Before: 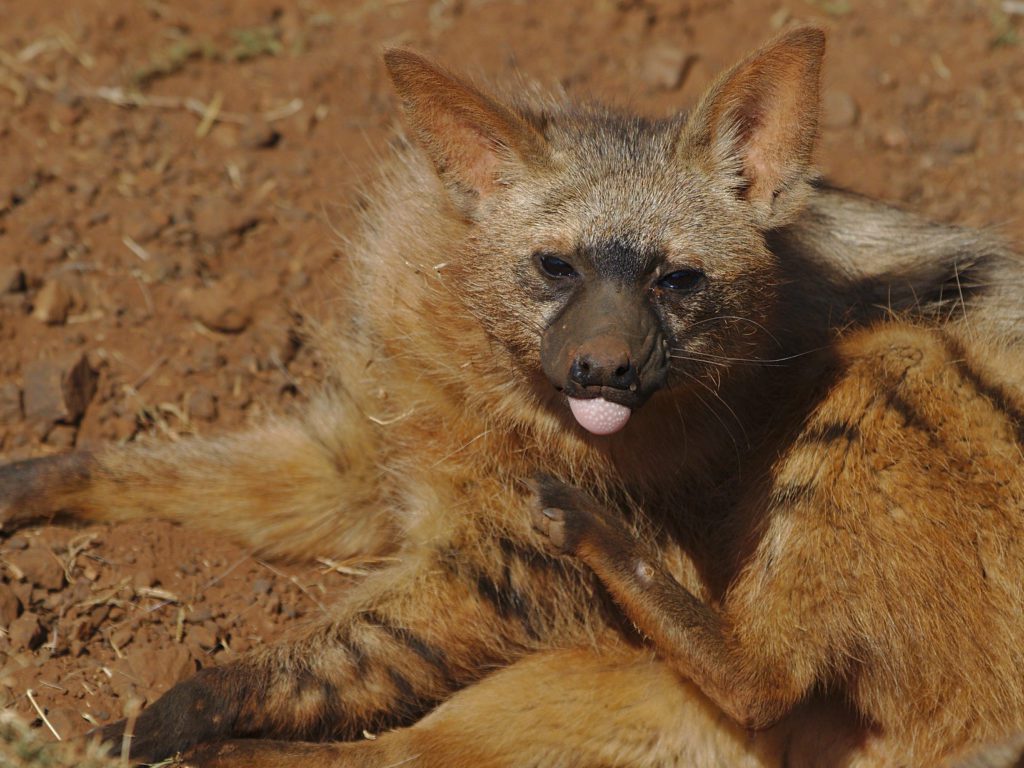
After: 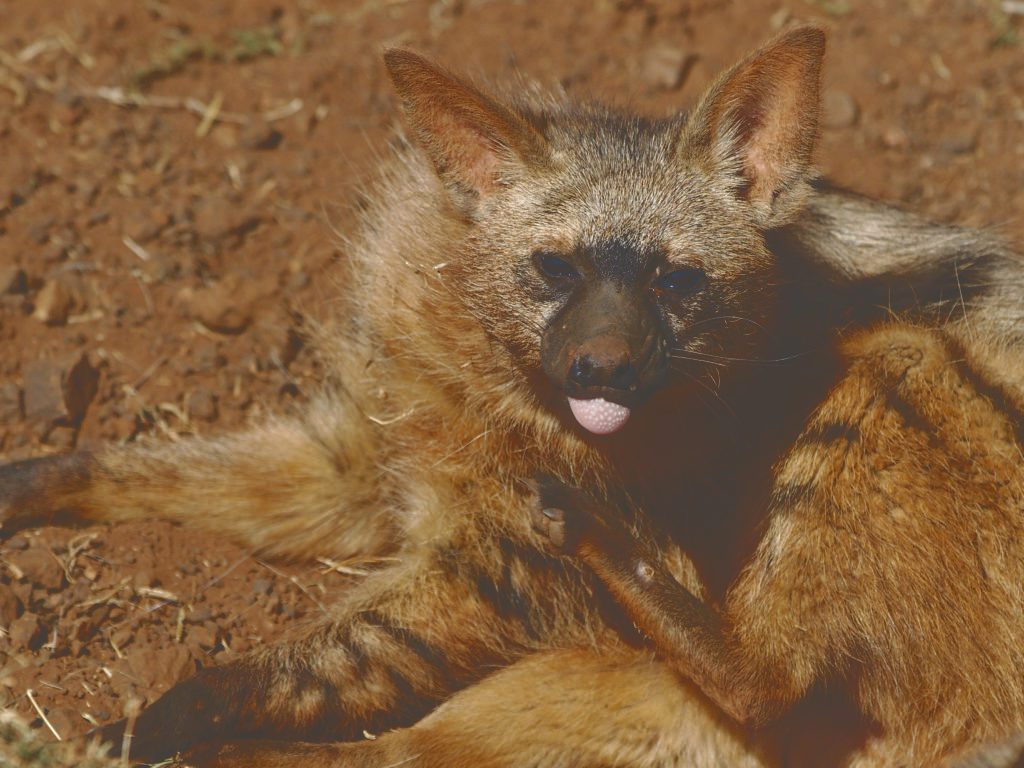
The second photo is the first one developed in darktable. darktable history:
tone curve: curves: ch0 [(0, 0) (0.003, 0.284) (0.011, 0.284) (0.025, 0.288) (0.044, 0.29) (0.069, 0.292) (0.1, 0.296) (0.136, 0.298) (0.177, 0.305) (0.224, 0.312) (0.277, 0.327) (0.335, 0.362) (0.399, 0.407) (0.468, 0.464) (0.543, 0.537) (0.623, 0.62) (0.709, 0.71) (0.801, 0.79) (0.898, 0.862) (1, 1)], color space Lab, independent channels, preserve colors none
local contrast: detail 130%
